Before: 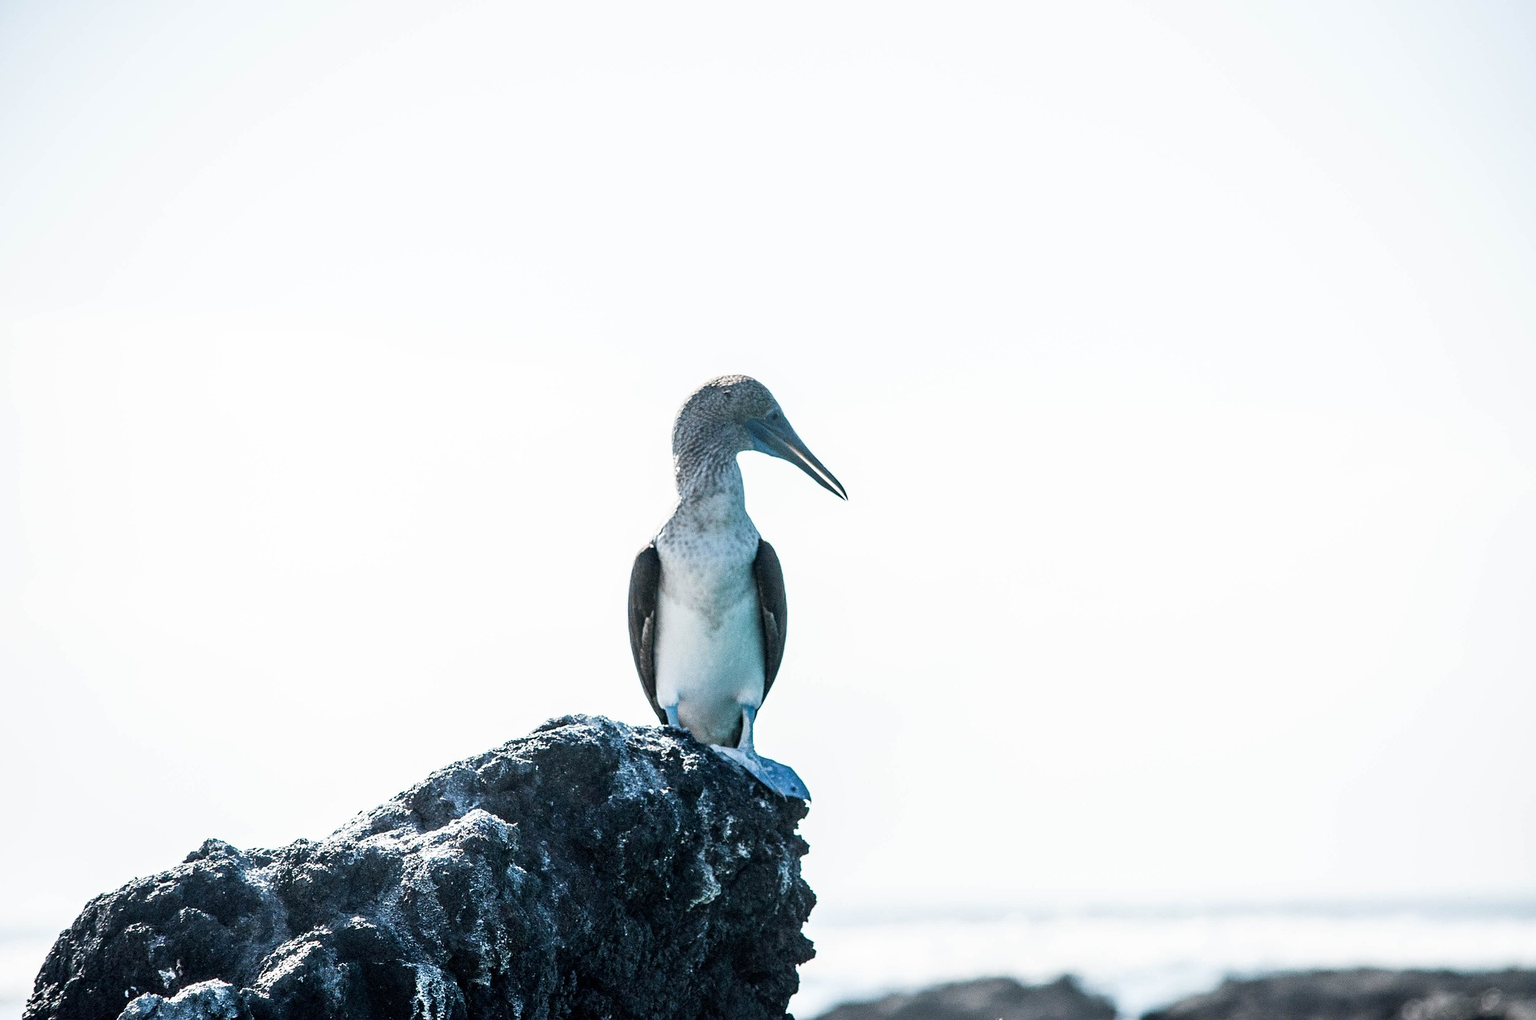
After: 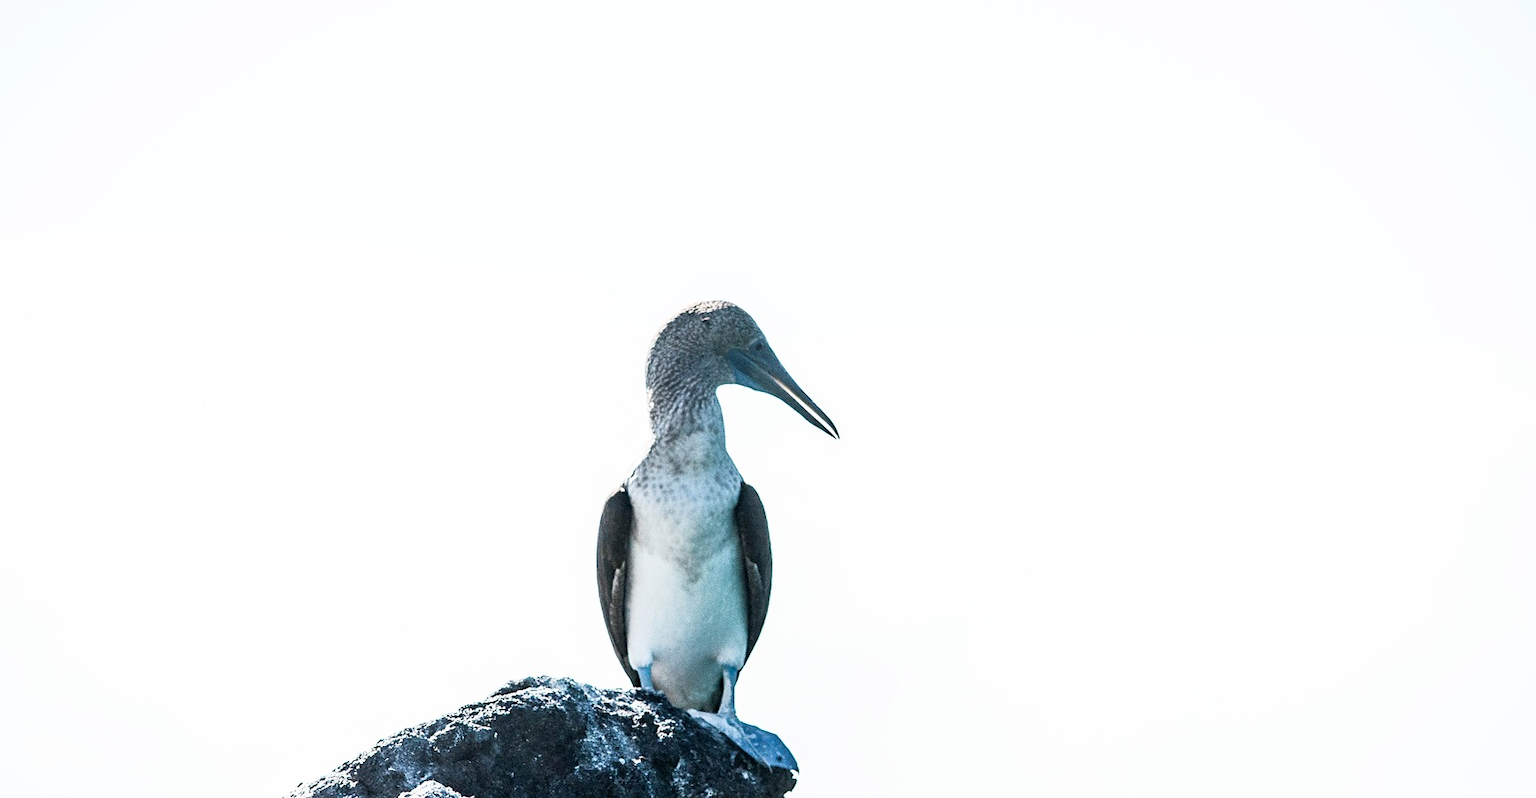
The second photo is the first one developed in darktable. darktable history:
shadows and highlights: shadows -0.151, highlights 39.76
crop: left 5.831%, top 10.139%, right 3.719%, bottom 18.972%
